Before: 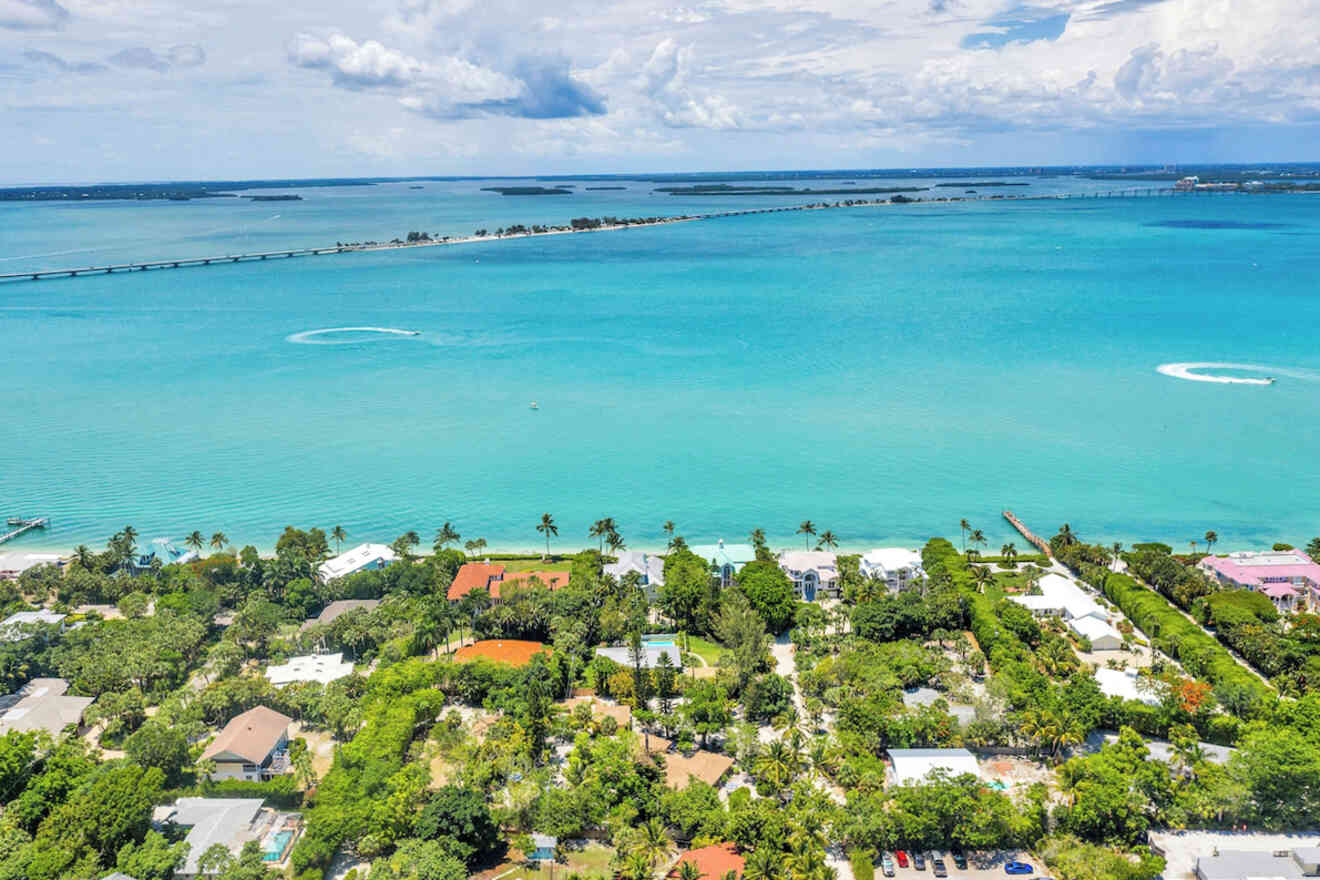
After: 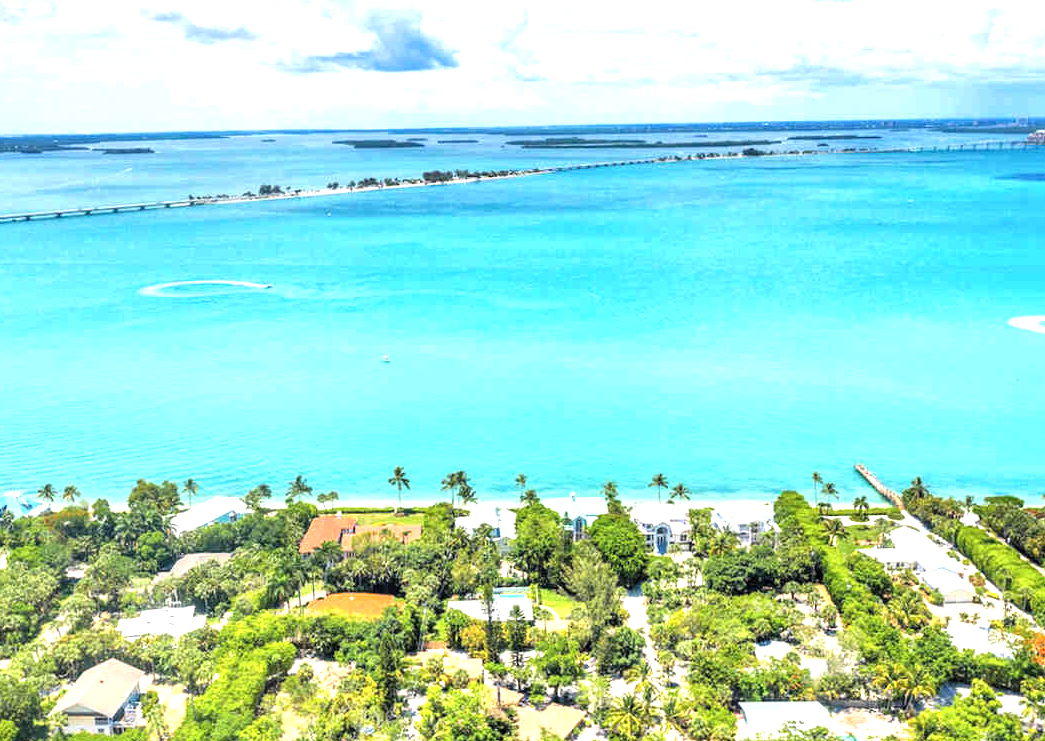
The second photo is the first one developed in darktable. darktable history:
exposure: black level correction 0, exposure 0.953 EV, compensate exposure bias true, compensate highlight preservation false
local contrast: highlights 100%, shadows 100%, detail 120%, midtone range 0.2
crop: left 11.225%, top 5.381%, right 9.565%, bottom 10.314%
